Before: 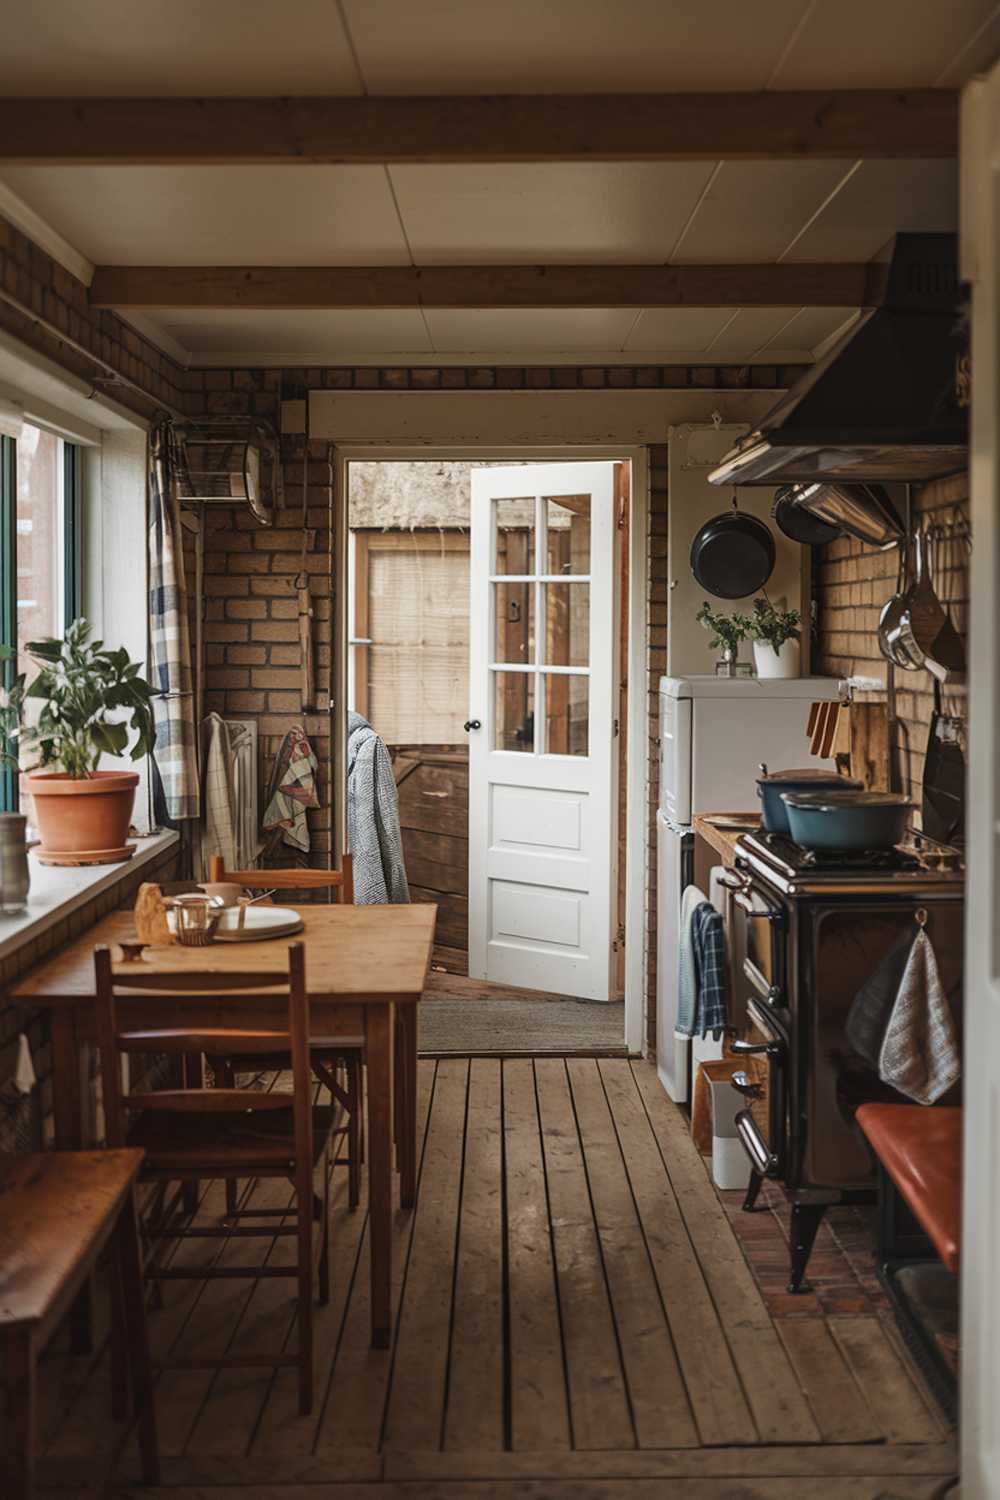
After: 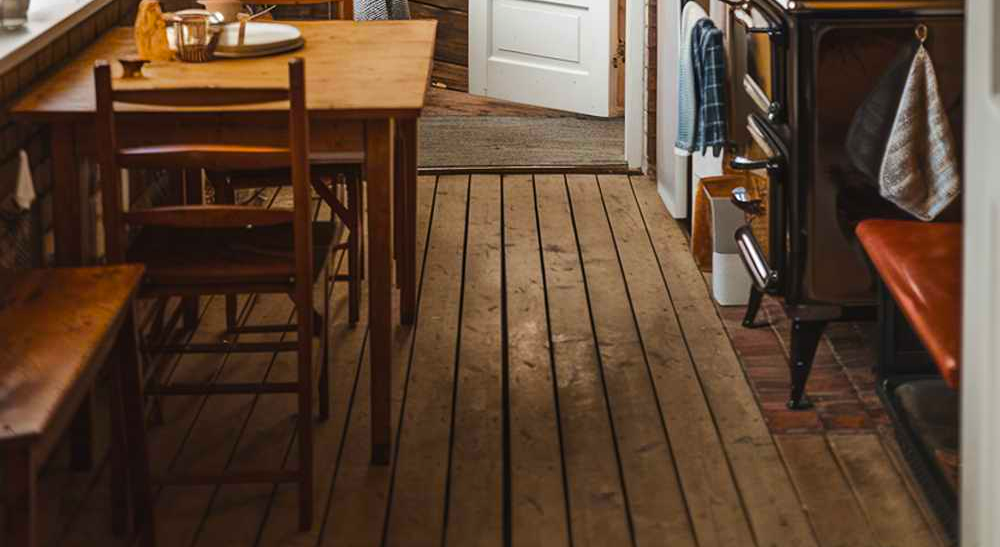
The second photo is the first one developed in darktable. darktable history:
crop and rotate: top 59.023%, bottom 4.474%
color balance rgb: perceptual saturation grading › global saturation 24.899%, perceptual brilliance grading › highlights 6.236%, perceptual brilliance grading › mid-tones 17.752%, perceptual brilliance grading › shadows -5.149%, global vibrance 20.782%
